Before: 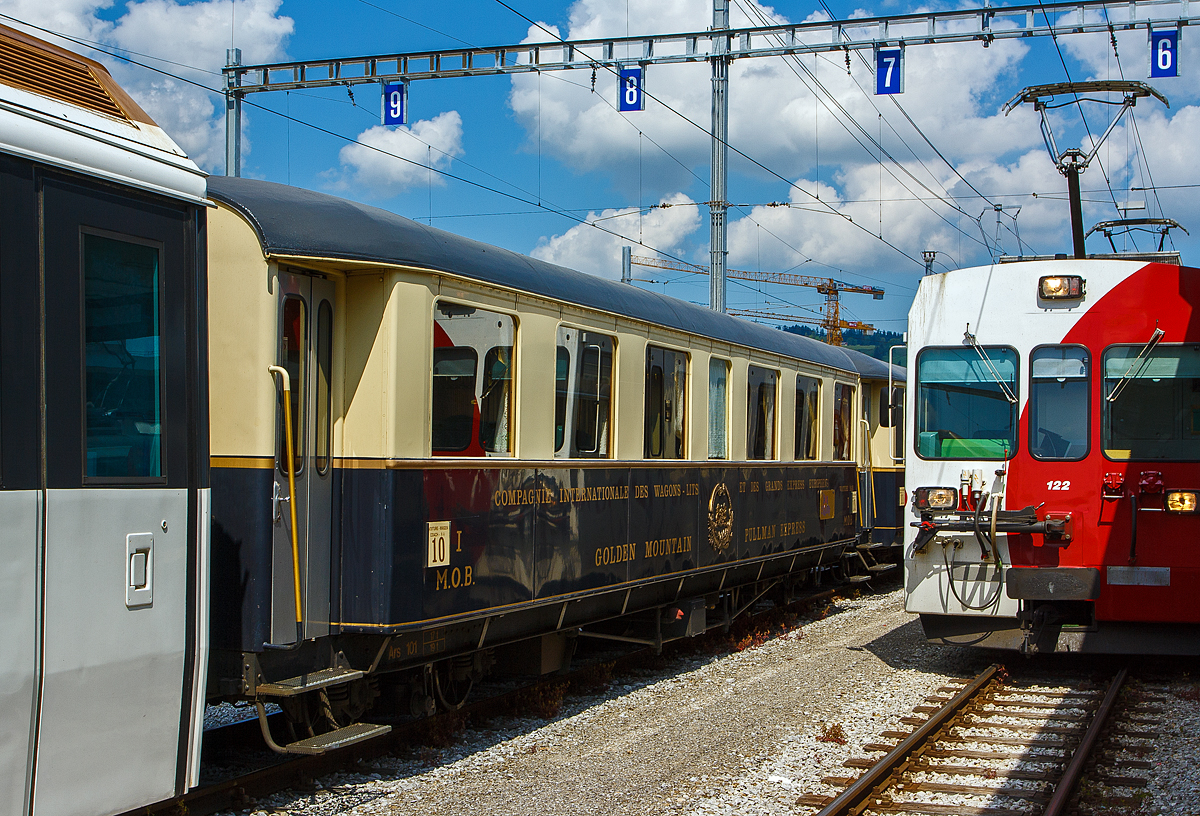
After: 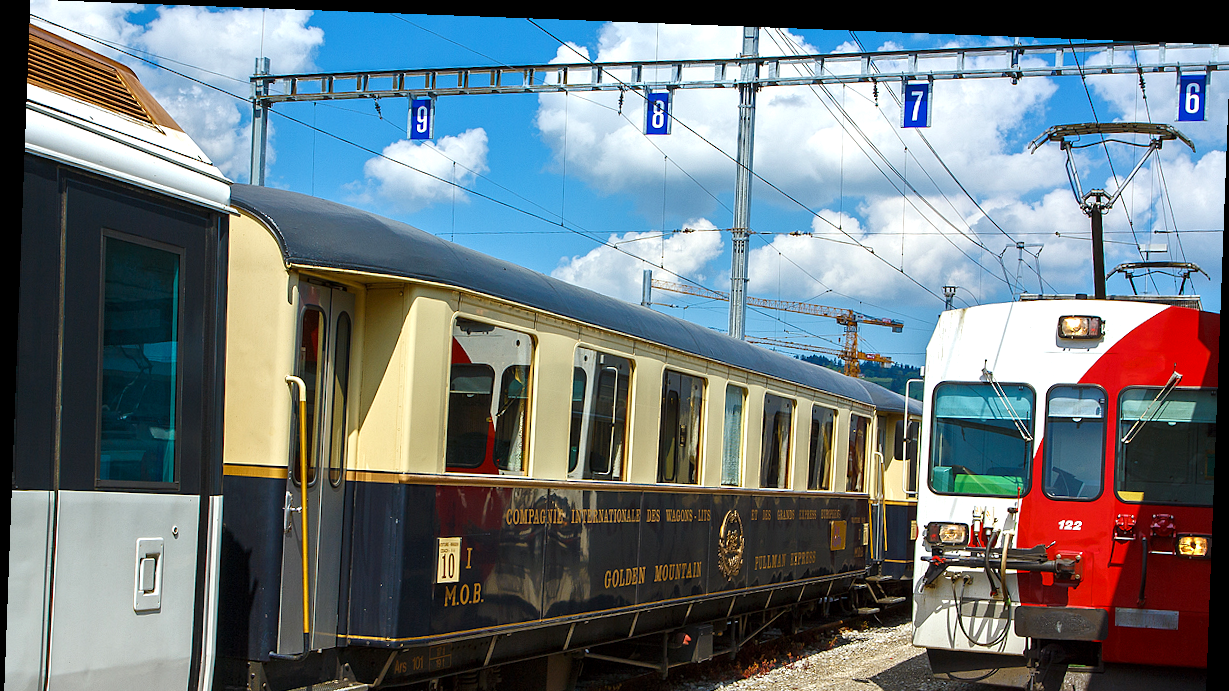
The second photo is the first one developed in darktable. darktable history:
exposure: black level correction 0.001, exposure 0.5 EV, compensate exposure bias true, compensate highlight preservation false
crop: bottom 19.644%
rotate and perspective: rotation 2.17°, automatic cropping off
shadows and highlights: radius 334.93, shadows 63.48, highlights 6.06, compress 87.7%, highlights color adjustment 39.73%, soften with gaussian
